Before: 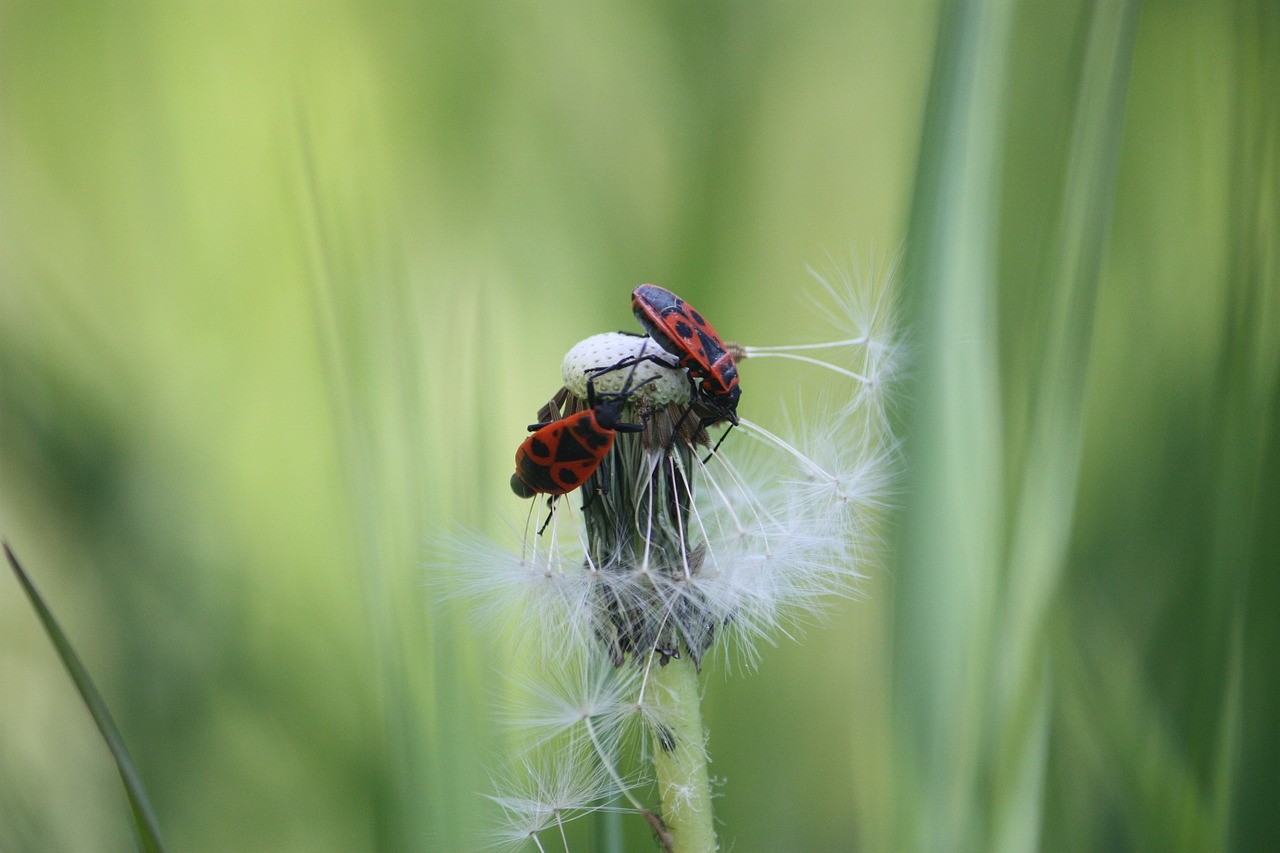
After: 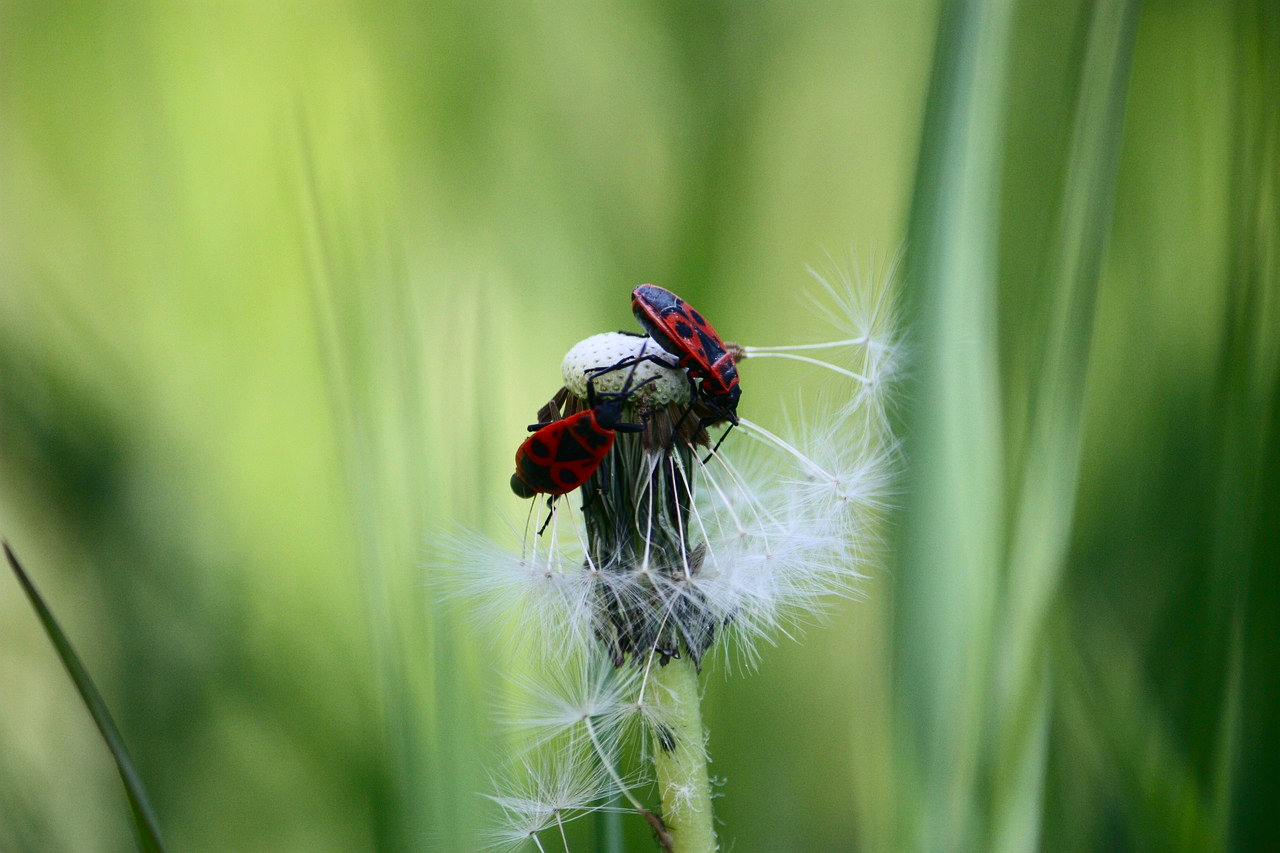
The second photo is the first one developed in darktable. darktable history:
contrast brightness saturation: contrast 0.193, brightness -0.107, saturation 0.208
